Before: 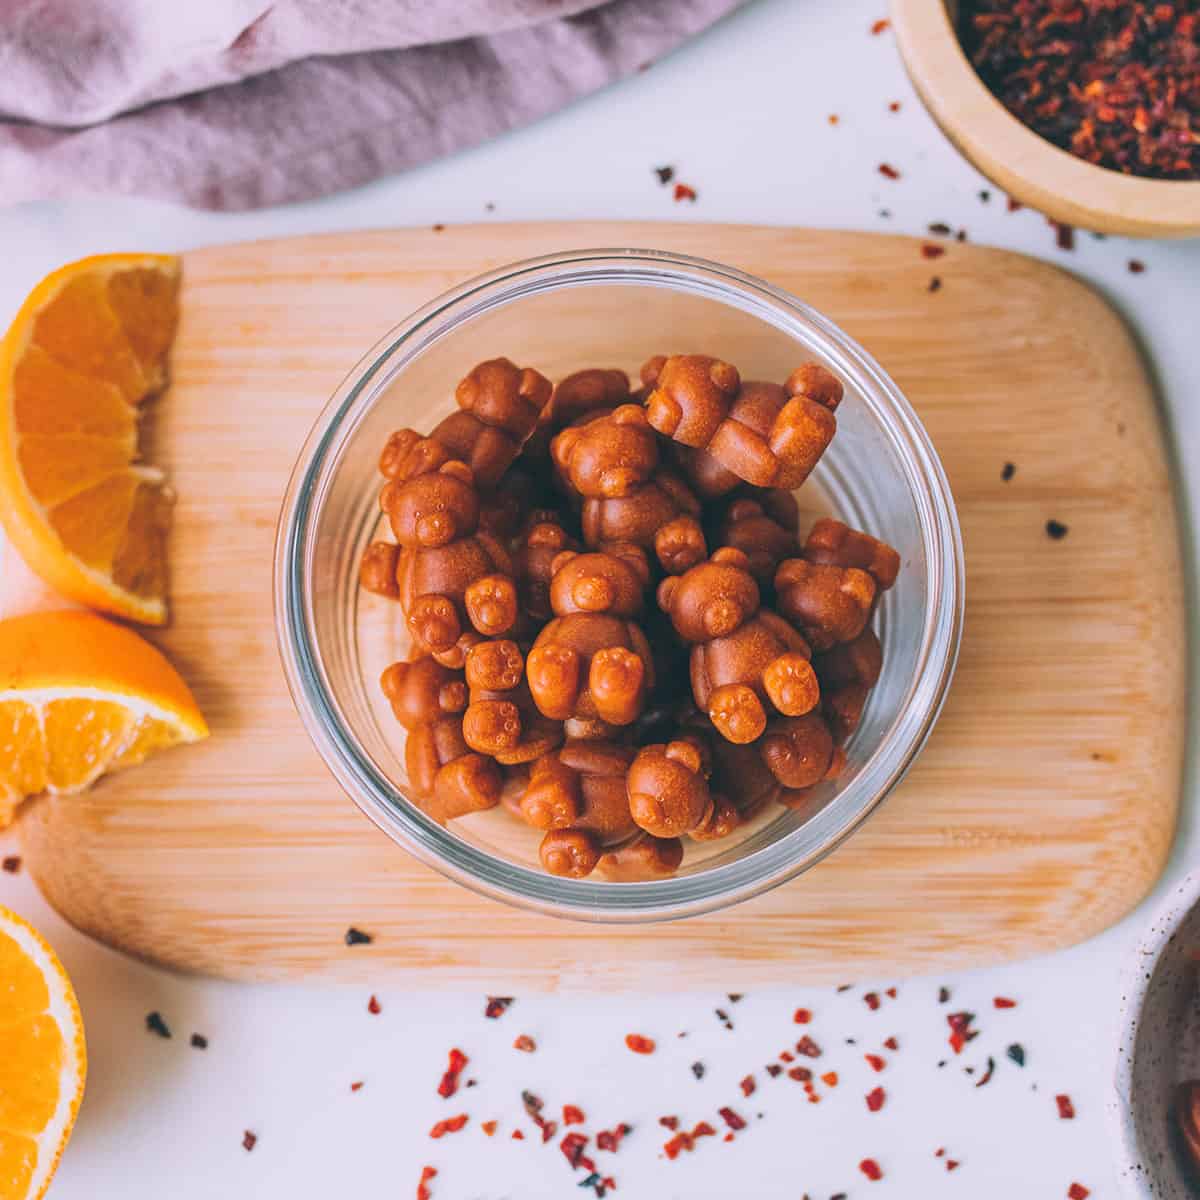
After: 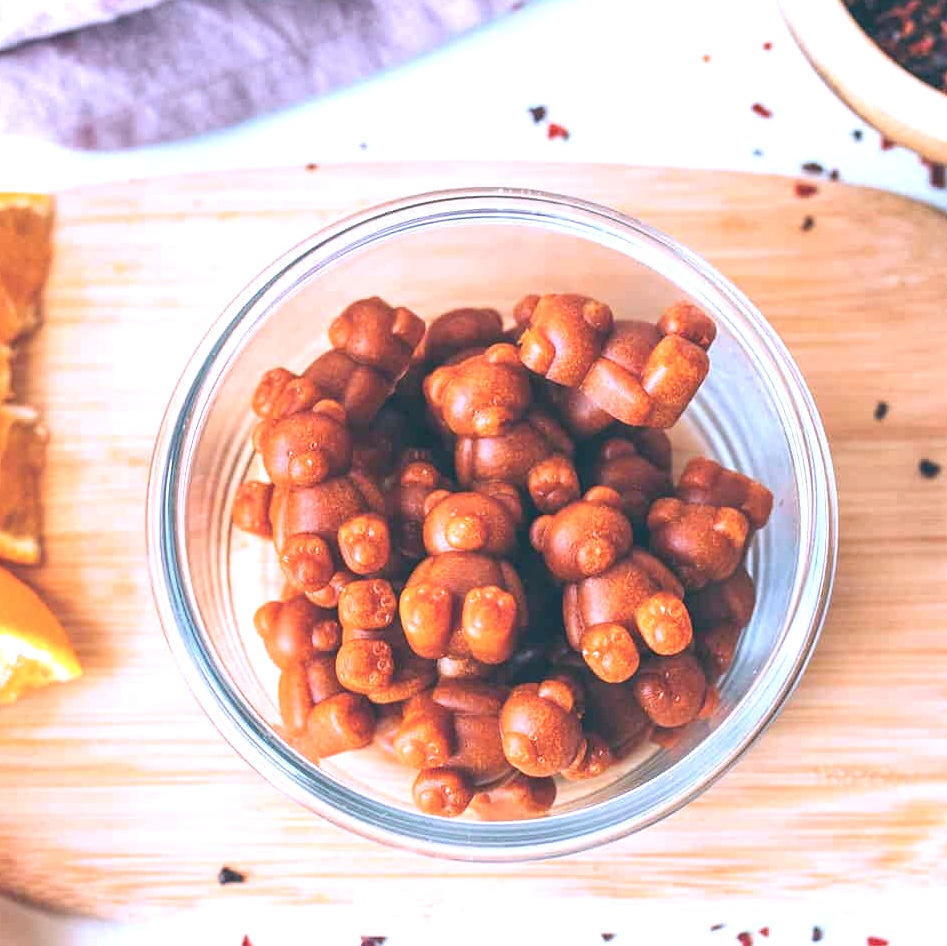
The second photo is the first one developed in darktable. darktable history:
color correction: highlights a* -2.16, highlights b* -18.52
exposure: black level correction 0, exposure 0.908 EV, compensate exposure bias true, compensate highlight preservation false
crop and rotate: left 10.645%, top 5.144%, right 10.405%, bottom 16.018%
